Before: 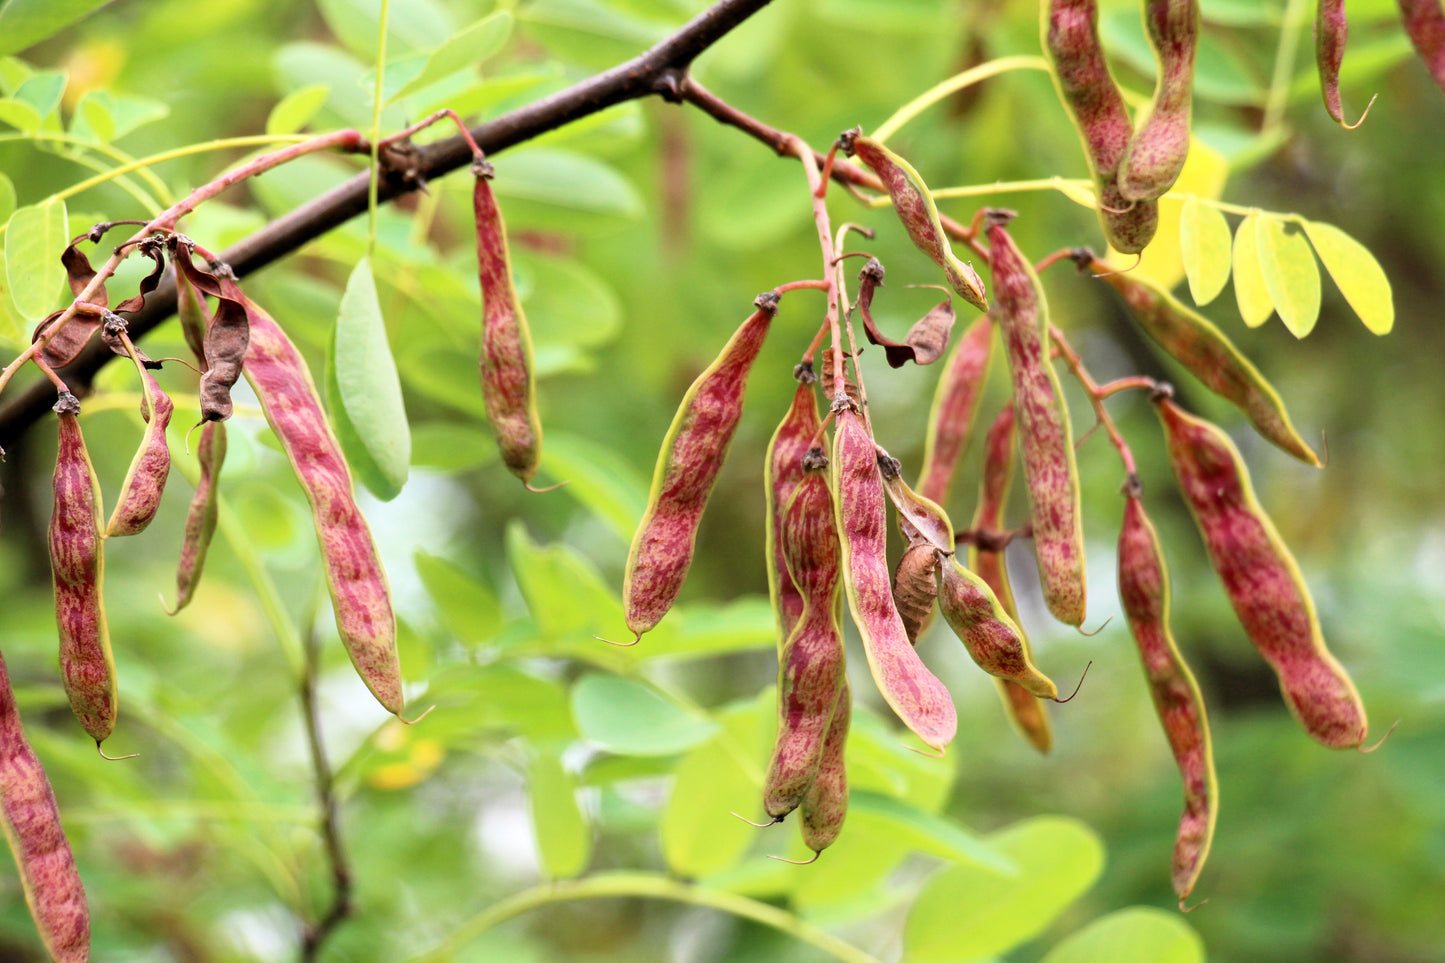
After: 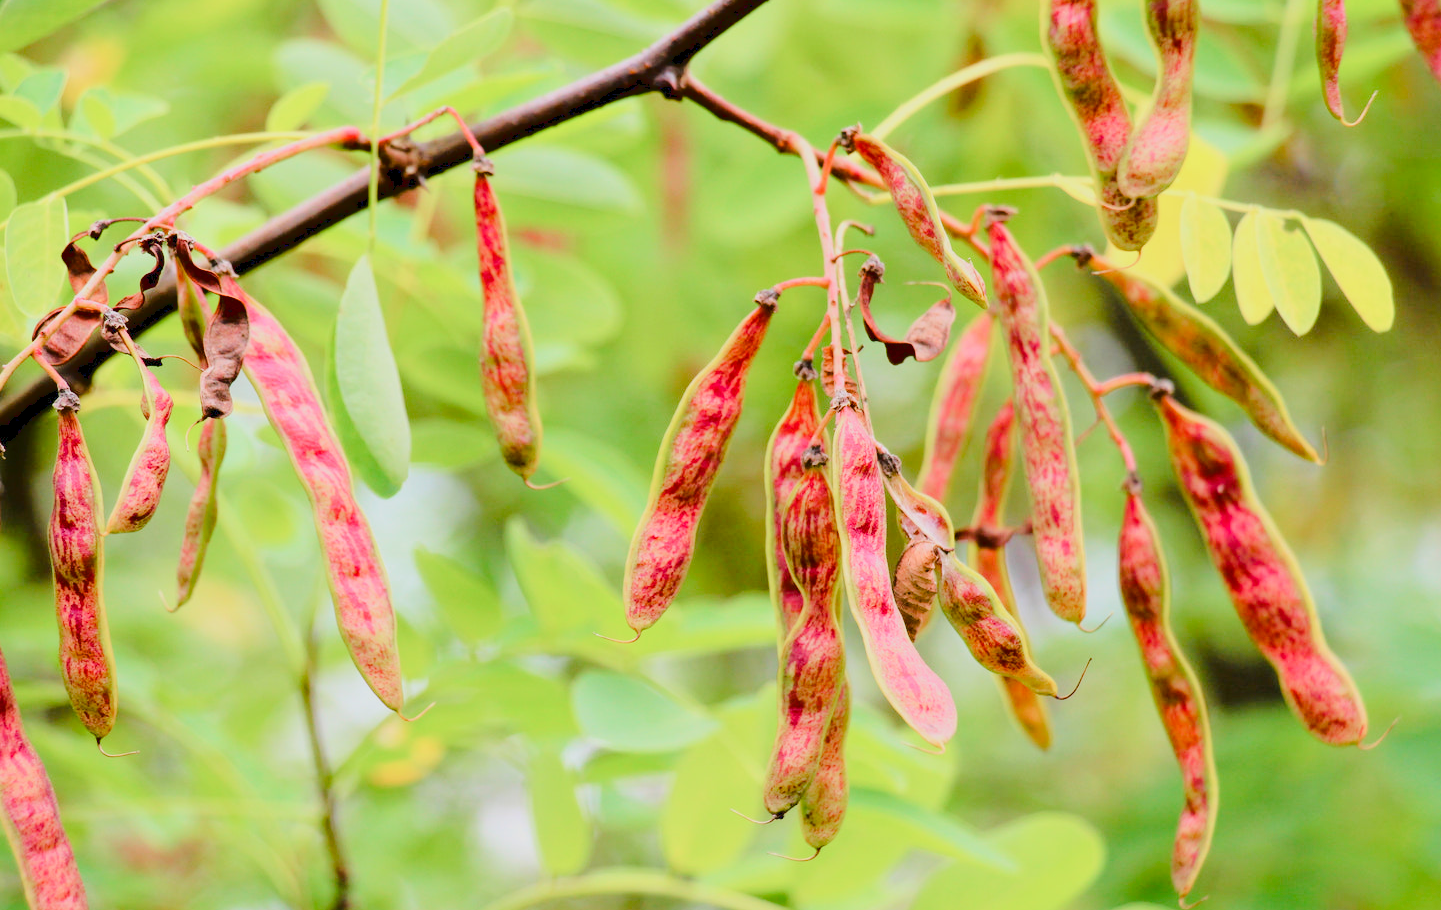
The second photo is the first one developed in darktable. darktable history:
crop: top 0.375%, right 0.257%, bottom 5.085%
exposure: black level correction 0.001, exposure -0.124 EV, compensate exposure bias true, compensate highlight preservation false
tone equalizer: -8 EV -0.455 EV, -7 EV -0.355 EV, -6 EV -0.365 EV, -5 EV -0.232 EV, -3 EV 0.223 EV, -2 EV 0.356 EV, -1 EV 0.394 EV, +0 EV 0.405 EV
tone curve: curves: ch0 [(0, 0) (0.003, 0.058) (0.011, 0.061) (0.025, 0.065) (0.044, 0.076) (0.069, 0.083) (0.1, 0.09) (0.136, 0.102) (0.177, 0.145) (0.224, 0.196) (0.277, 0.278) (0.335, 0.375) (0.399, 0.486) (0.468, 0.578) (0.543, 0.651) (0.623, 0.717) (0.709, 0.783) (0.801, 0.838) (0.898, 0.91) (1, 1)], color space Lab, linked channels, preserve colors none
color balance rgb: linear chroma grading › global chroma 14.375%, perceptual saturation grading › global saturation 0.392%, perceptual saturation grading › highlights -30.782%, perceptual saturation grading › shadows 19.291%, global vibrance 23.673%, contrast -25.001%
